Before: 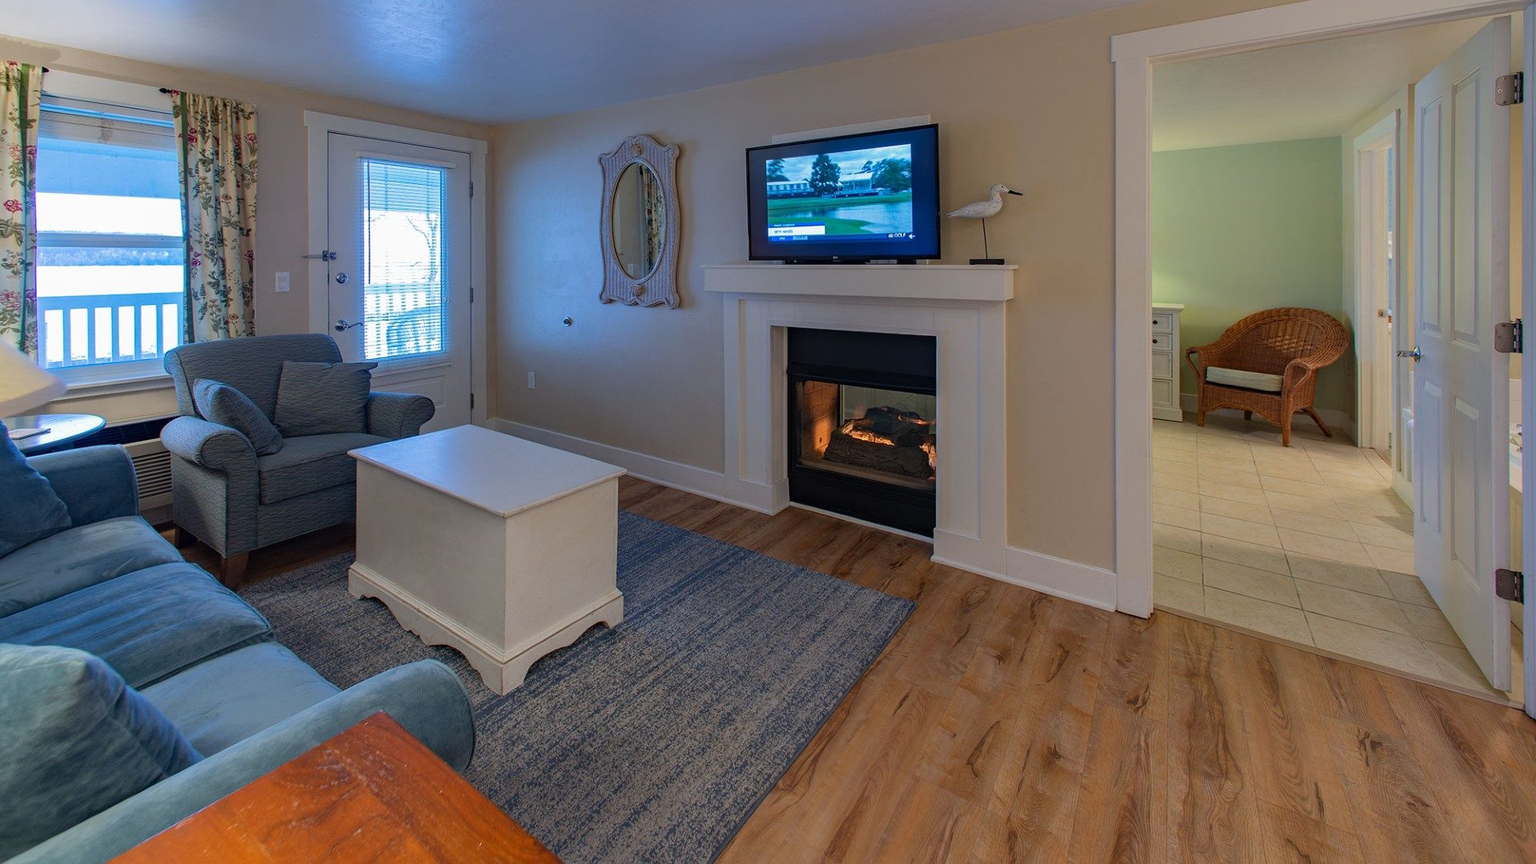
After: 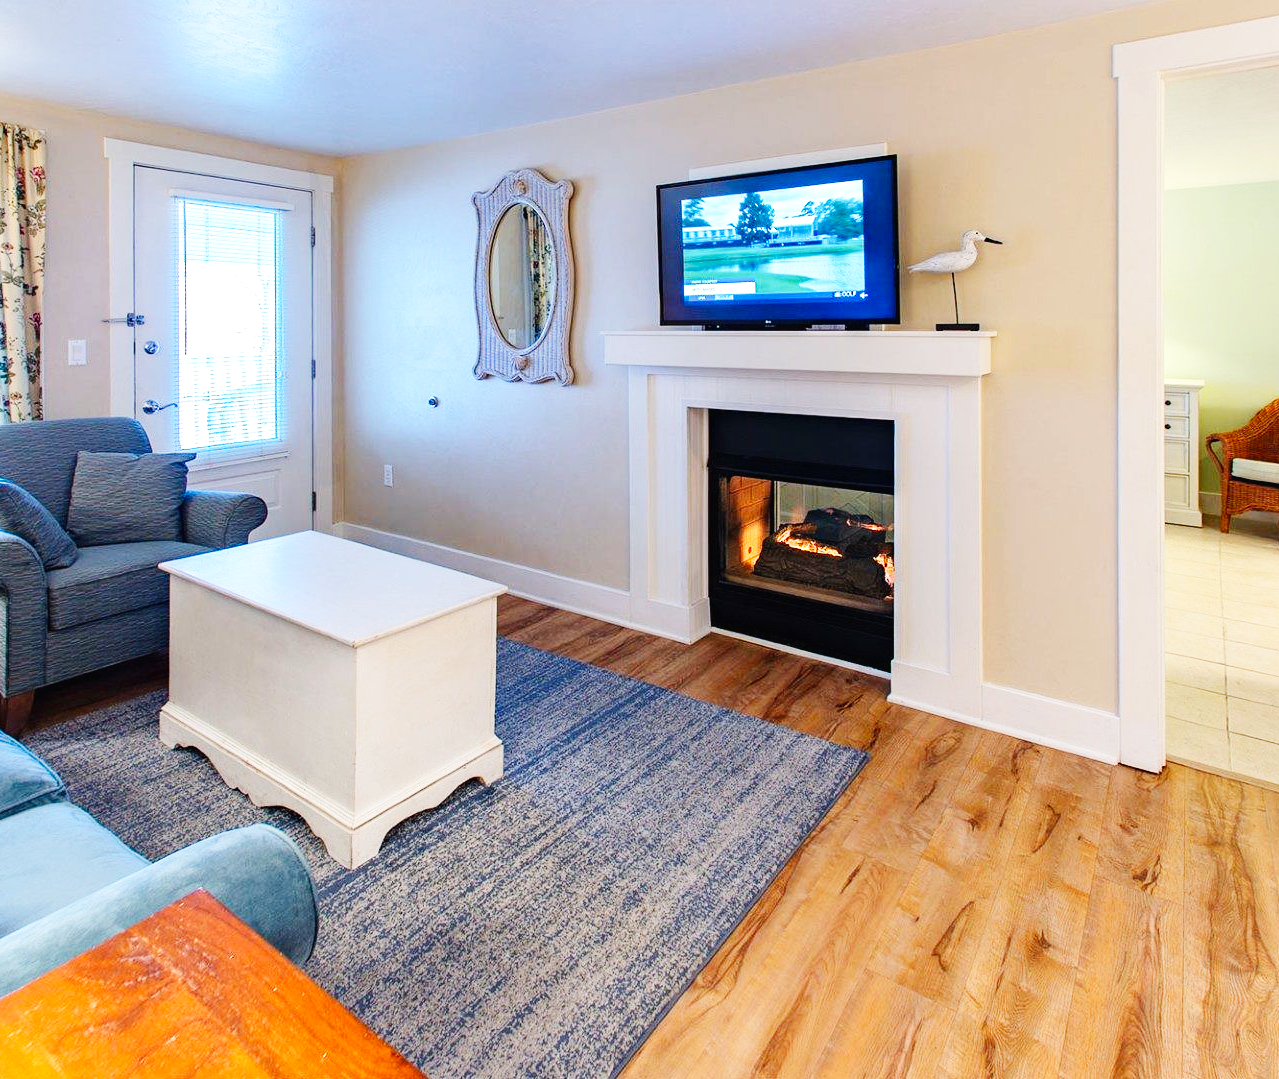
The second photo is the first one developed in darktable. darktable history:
exposure: black level correction 0.001, exposure 0.5 EV, compensate exposure bias true, compensate highlight preservation false
crop and rotate: left 14.385%, right 18.948%
base curve: curves: ch0 [(0, 0.003) (0.001, 0.002) (0.006, 0.004) (0.02, 0.022) (0.048, 0.086) (0.094, 0.234) (0.162, 0.431) (0.258, 0.629) (0.385, 0.8) (0.548, 0.918) (0.751, 0.988) (1, 1)], preserve colors none
